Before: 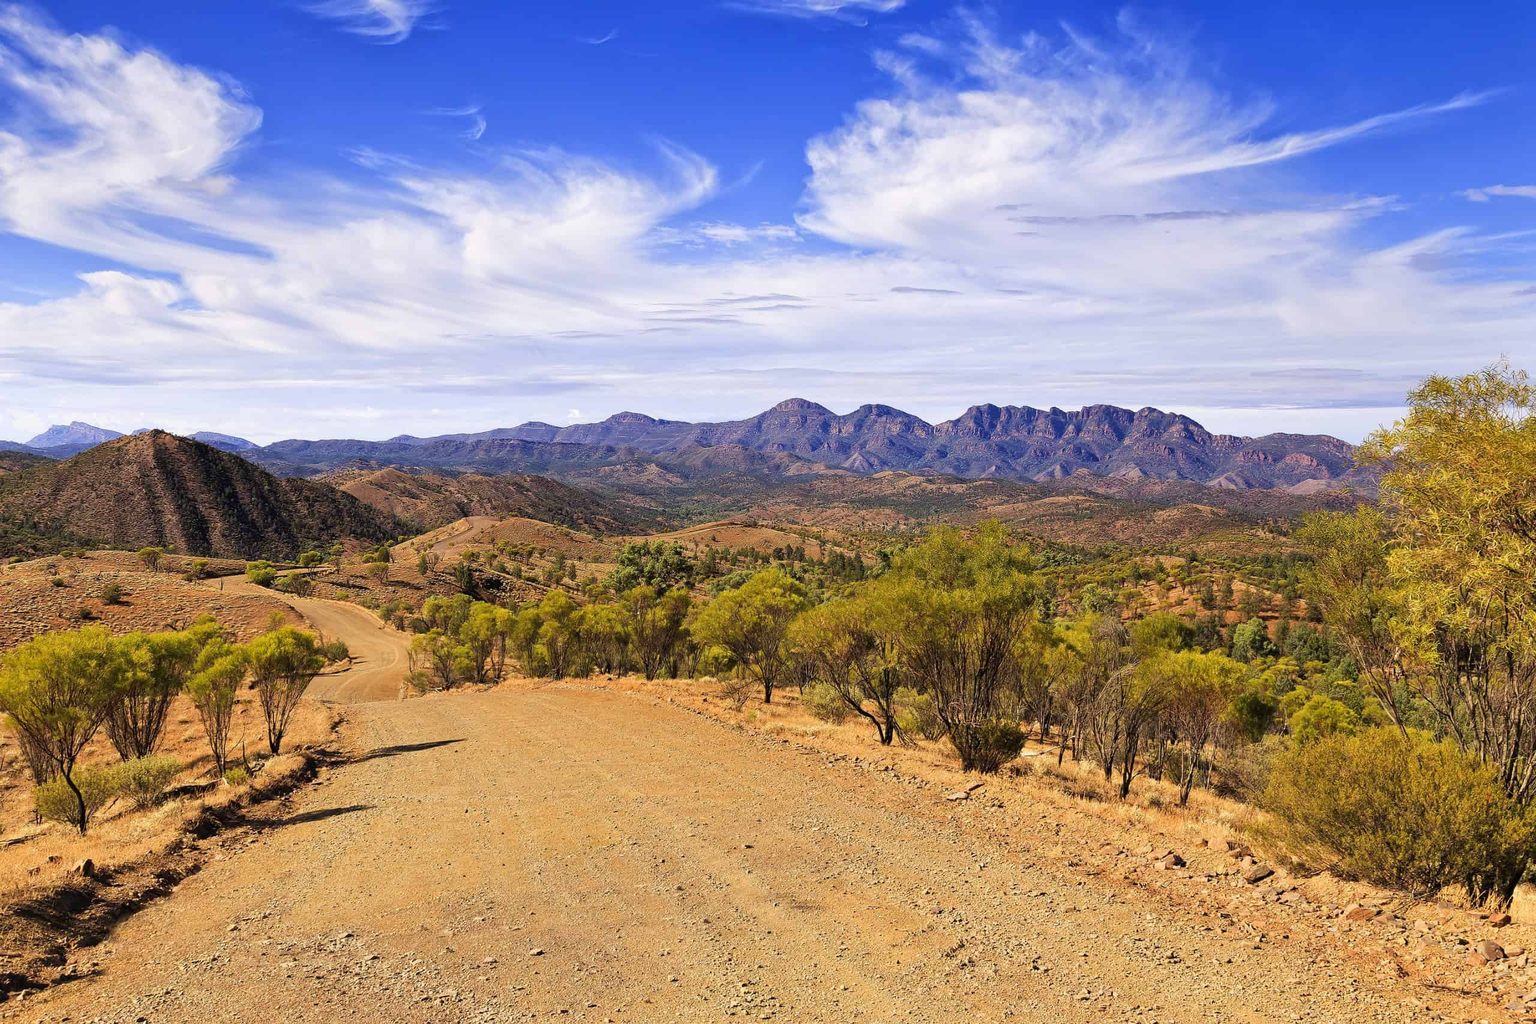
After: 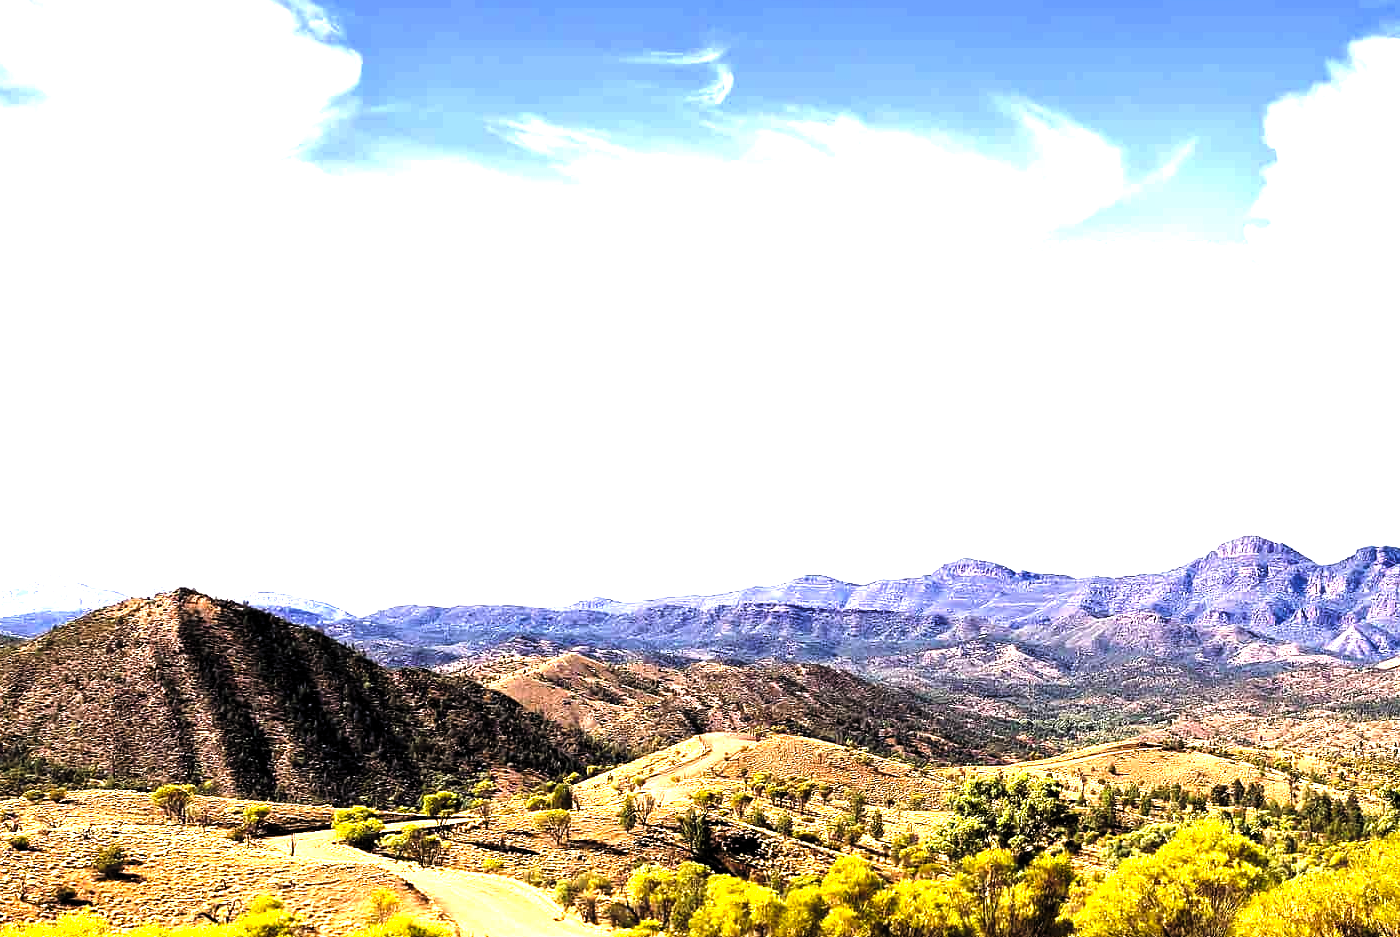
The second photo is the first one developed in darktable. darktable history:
levels: levels [0.044, 0.475, 0.791]
base curve: curves: ch0 [(0, 0) (0.026, 0.03) (0.109, 0.232) (0.351, 0.748) (0.669, 0.968) (1, 1)], preserve colors none
crop and rotate: left 3.047%, top 7.509%, right 42.236%, bottom 37.598%
